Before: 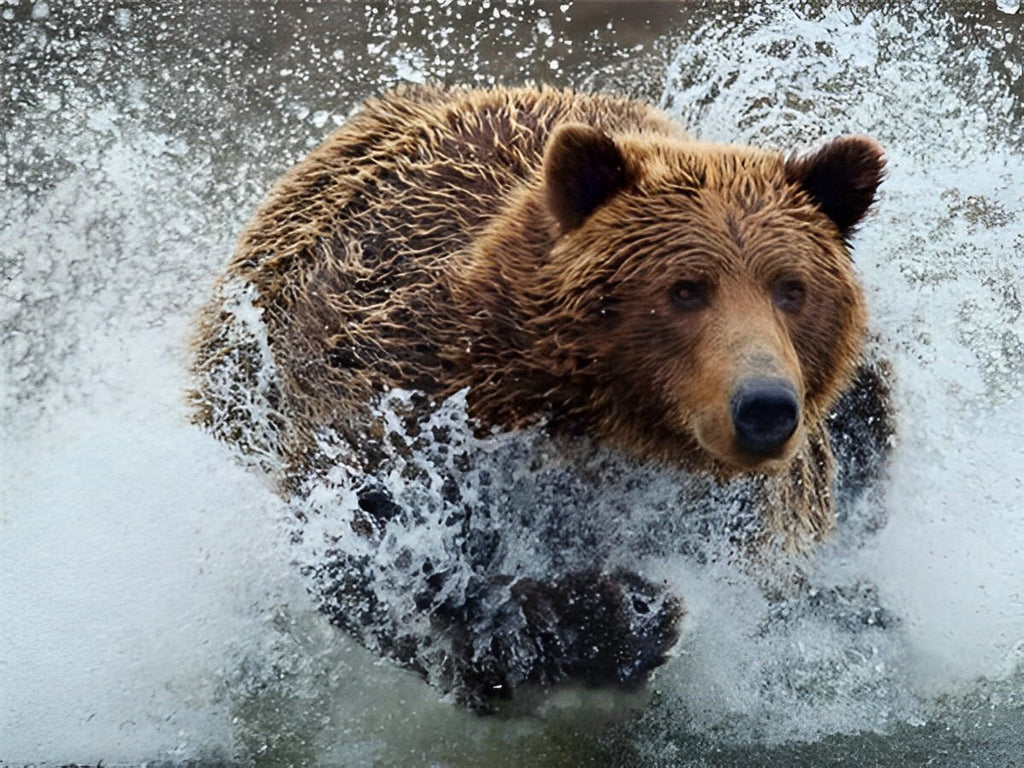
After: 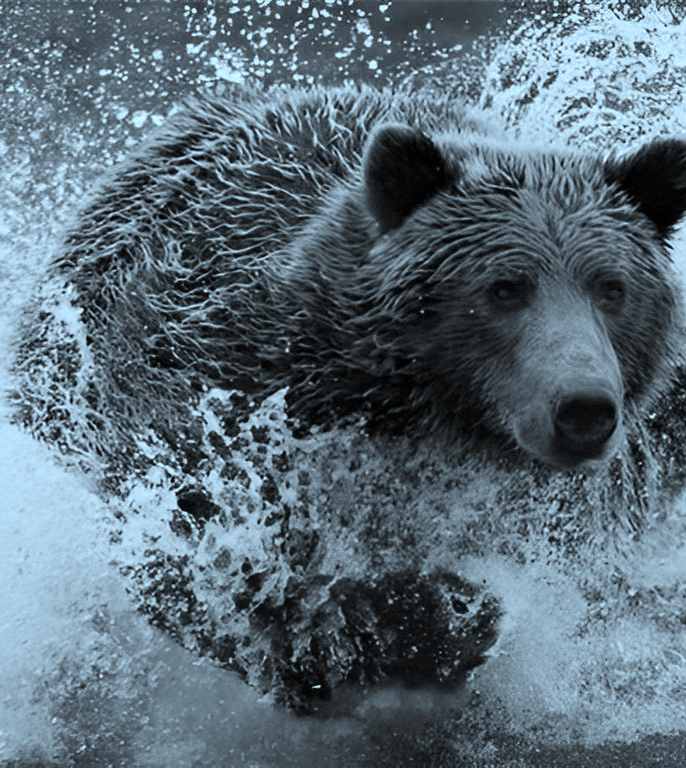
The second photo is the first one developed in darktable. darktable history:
color correction: highlights a* -10.5, highlights b* -19.45
crop and rotate: left 17.69%, right 15.262%
color calibration: output gray [0.21, 0.42, 0.37, 0], x 0.342, y 0.357, temperature 5110.7 K
